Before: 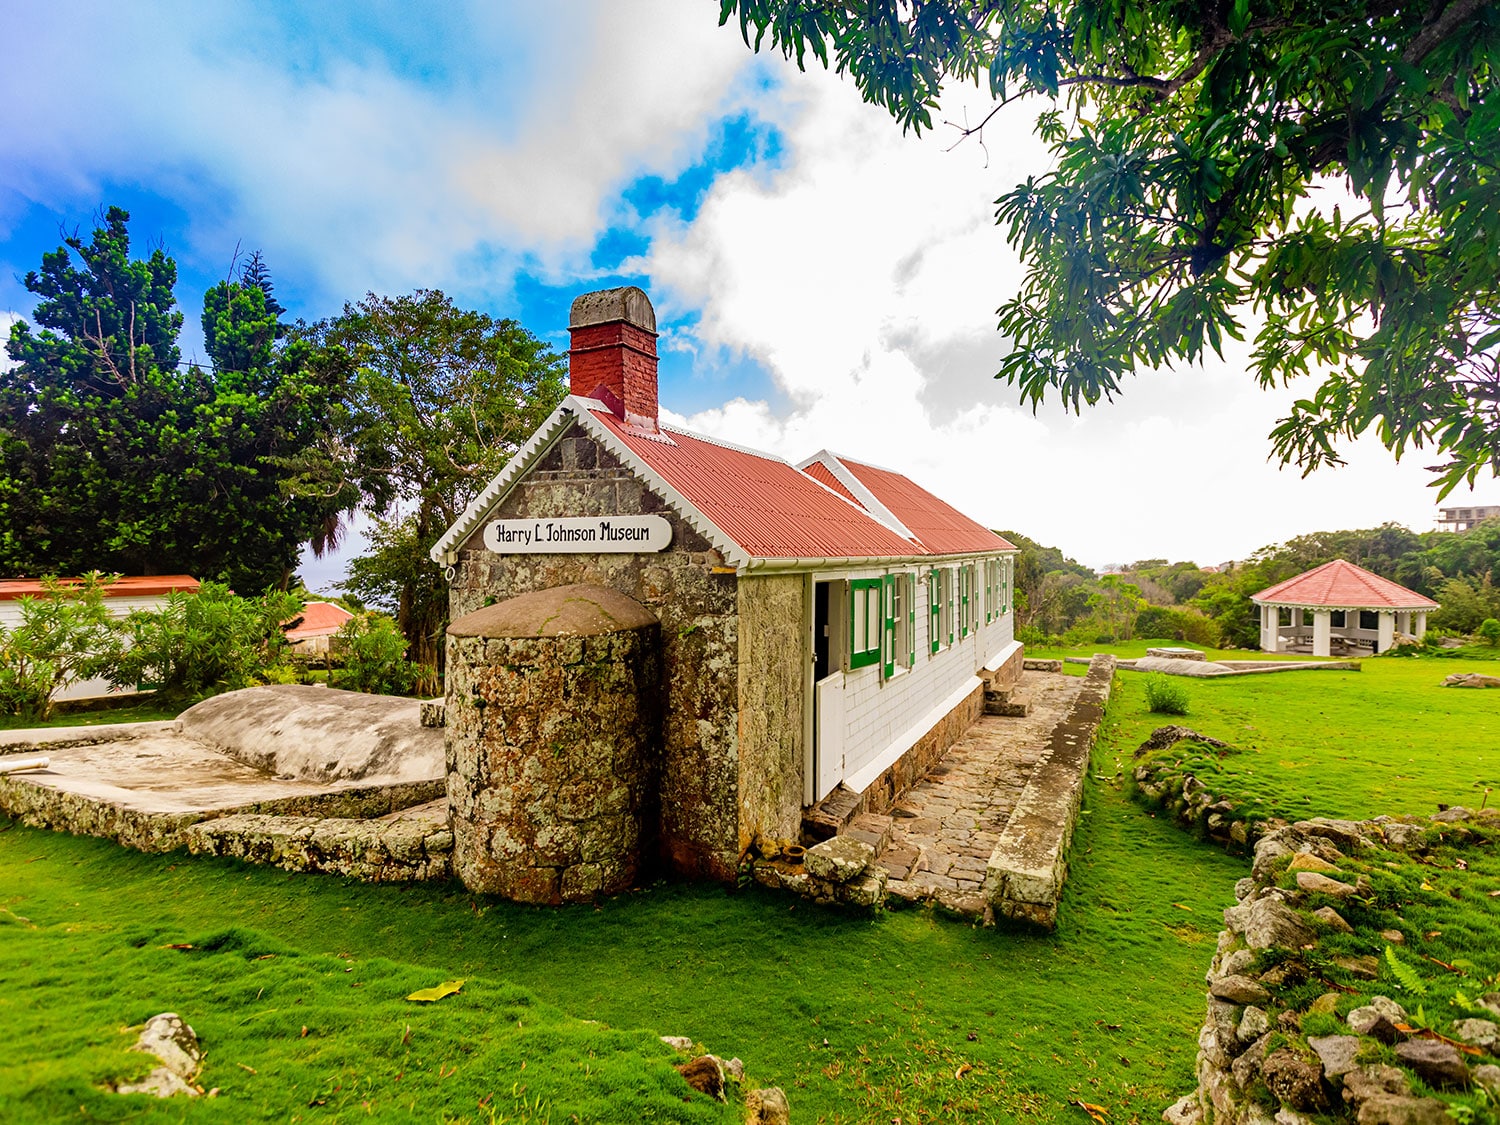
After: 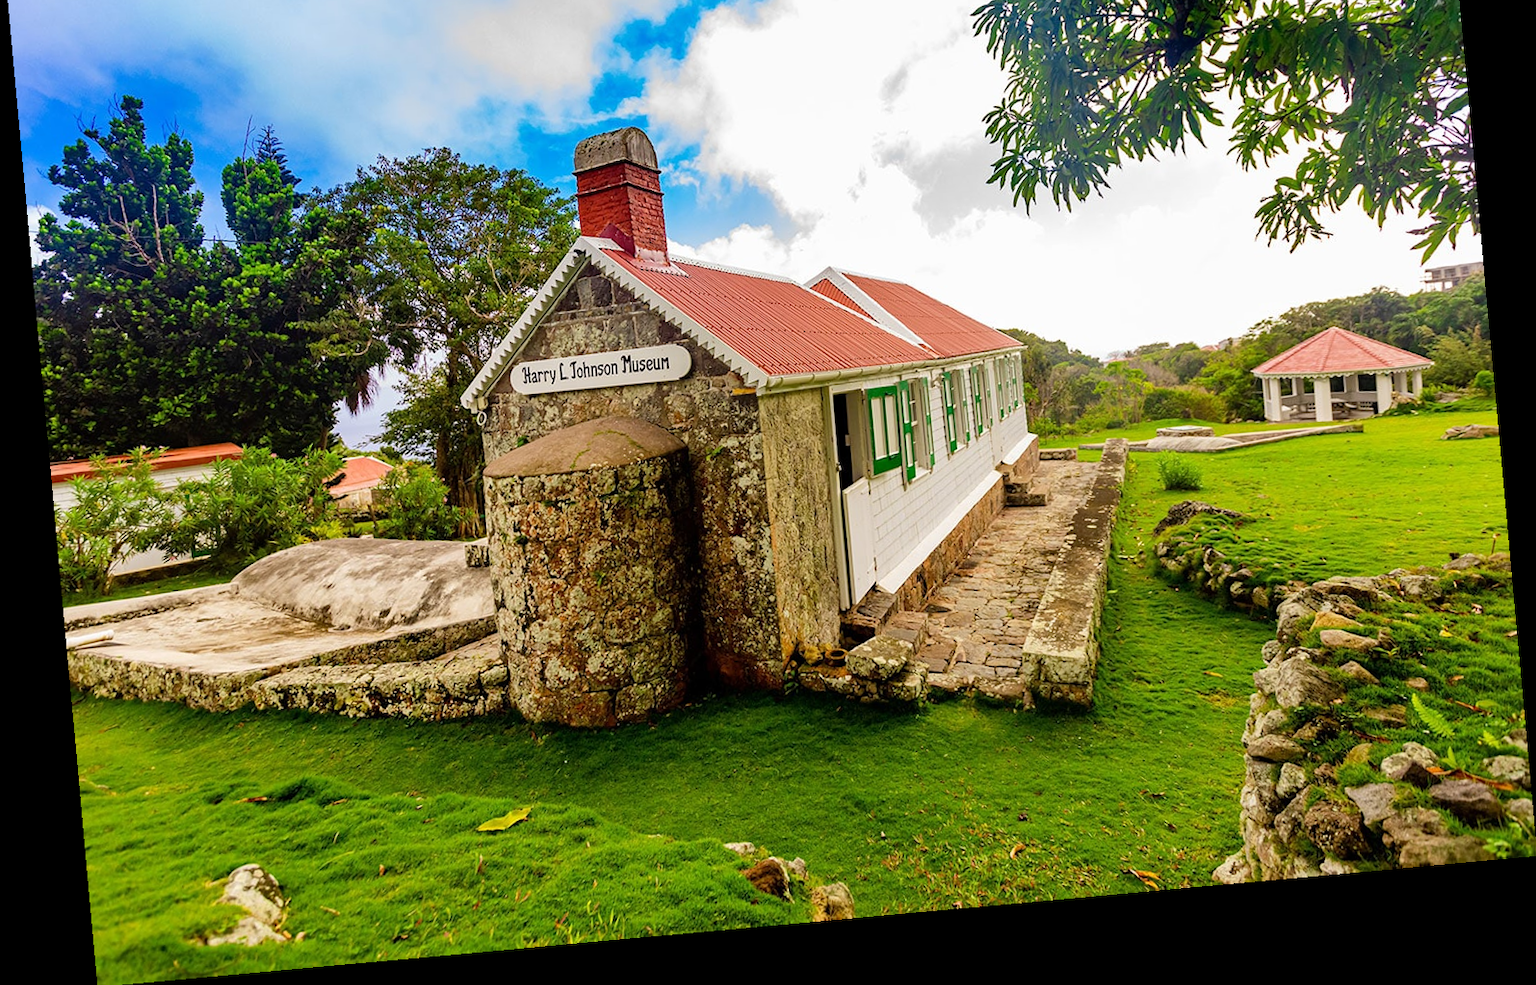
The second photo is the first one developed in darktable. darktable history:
crop and rotate: top 18.507%
rotate and perspective: rotation -5.2°, automatic cropping off
